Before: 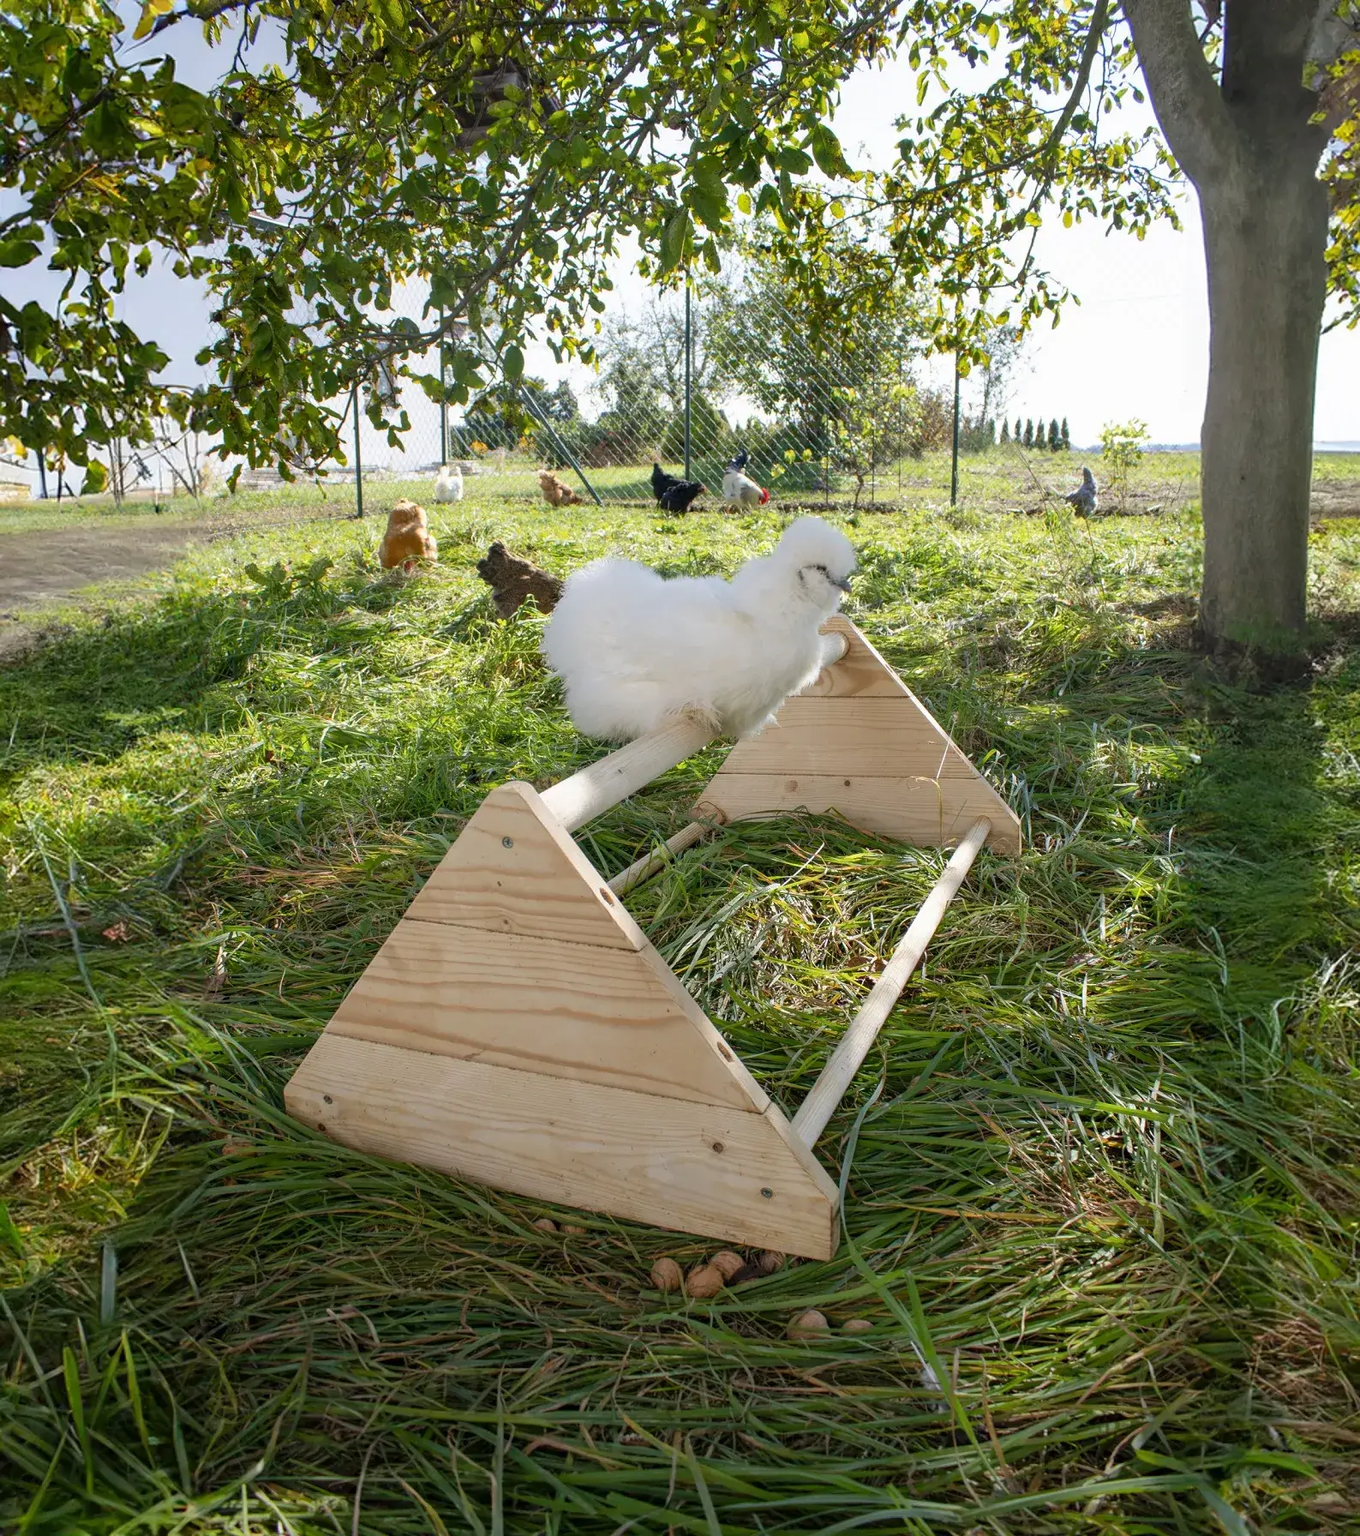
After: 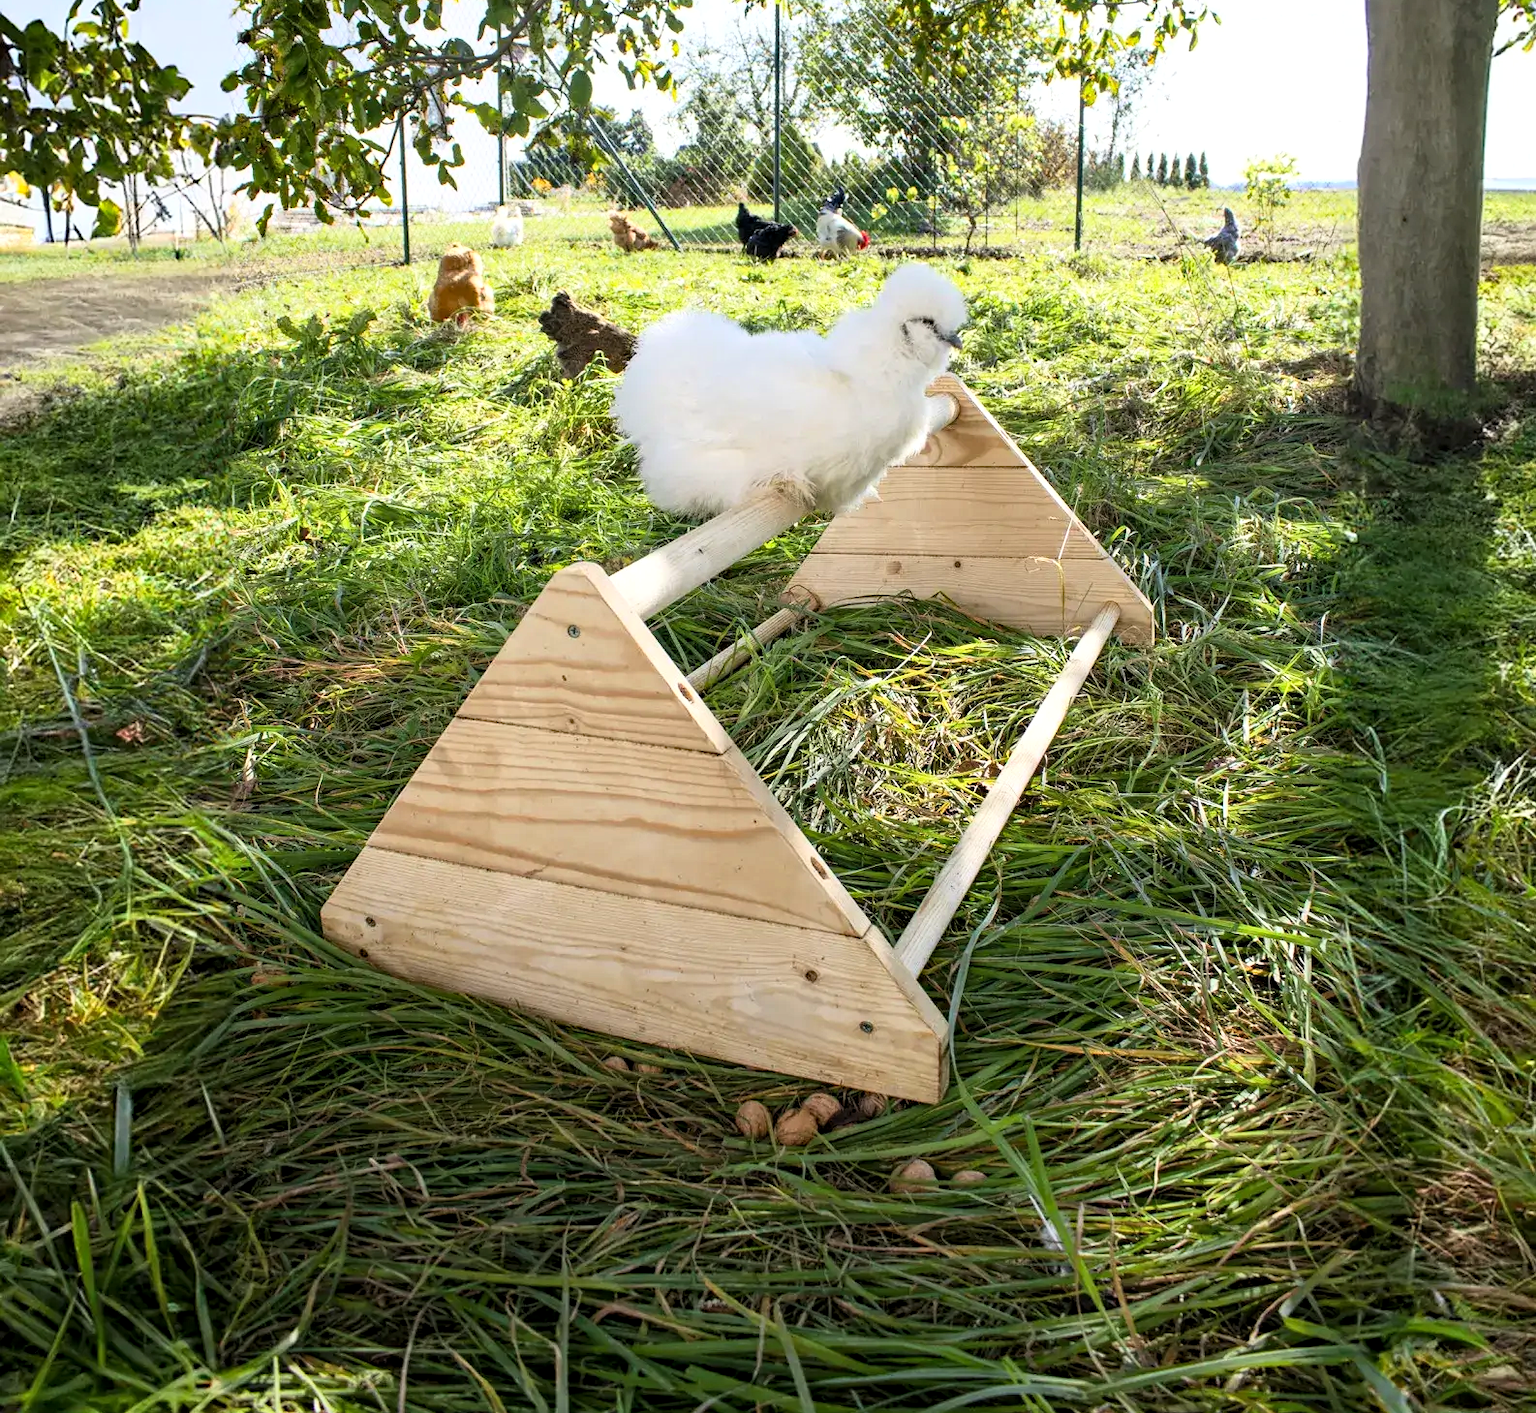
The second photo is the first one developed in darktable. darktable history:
crop and rotate: top 18.507%
haze removal: compatibility mode true, adaptive false
local contrast: highlights 100%, shadows 100%, detail 120%, midtone range 0.2
base curve: curves: ch0 [(0, 0) (0.005, 0.002) (0.193, 0.295) (0.399, 0.664) (0.75, 0.928) (1, 1)]
